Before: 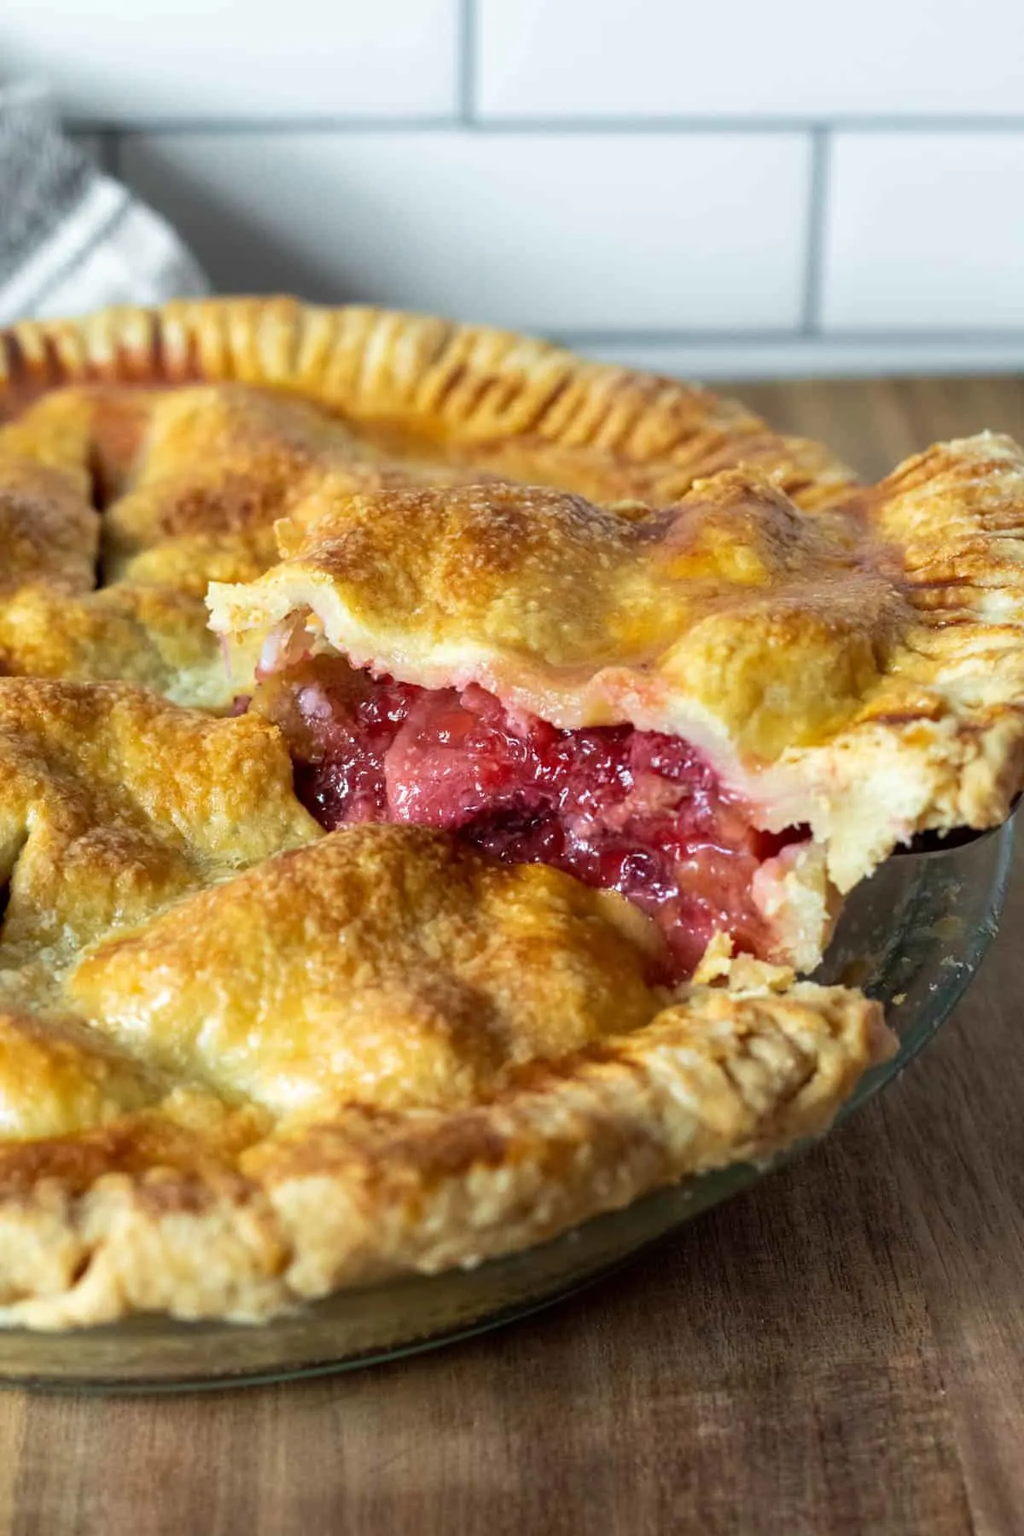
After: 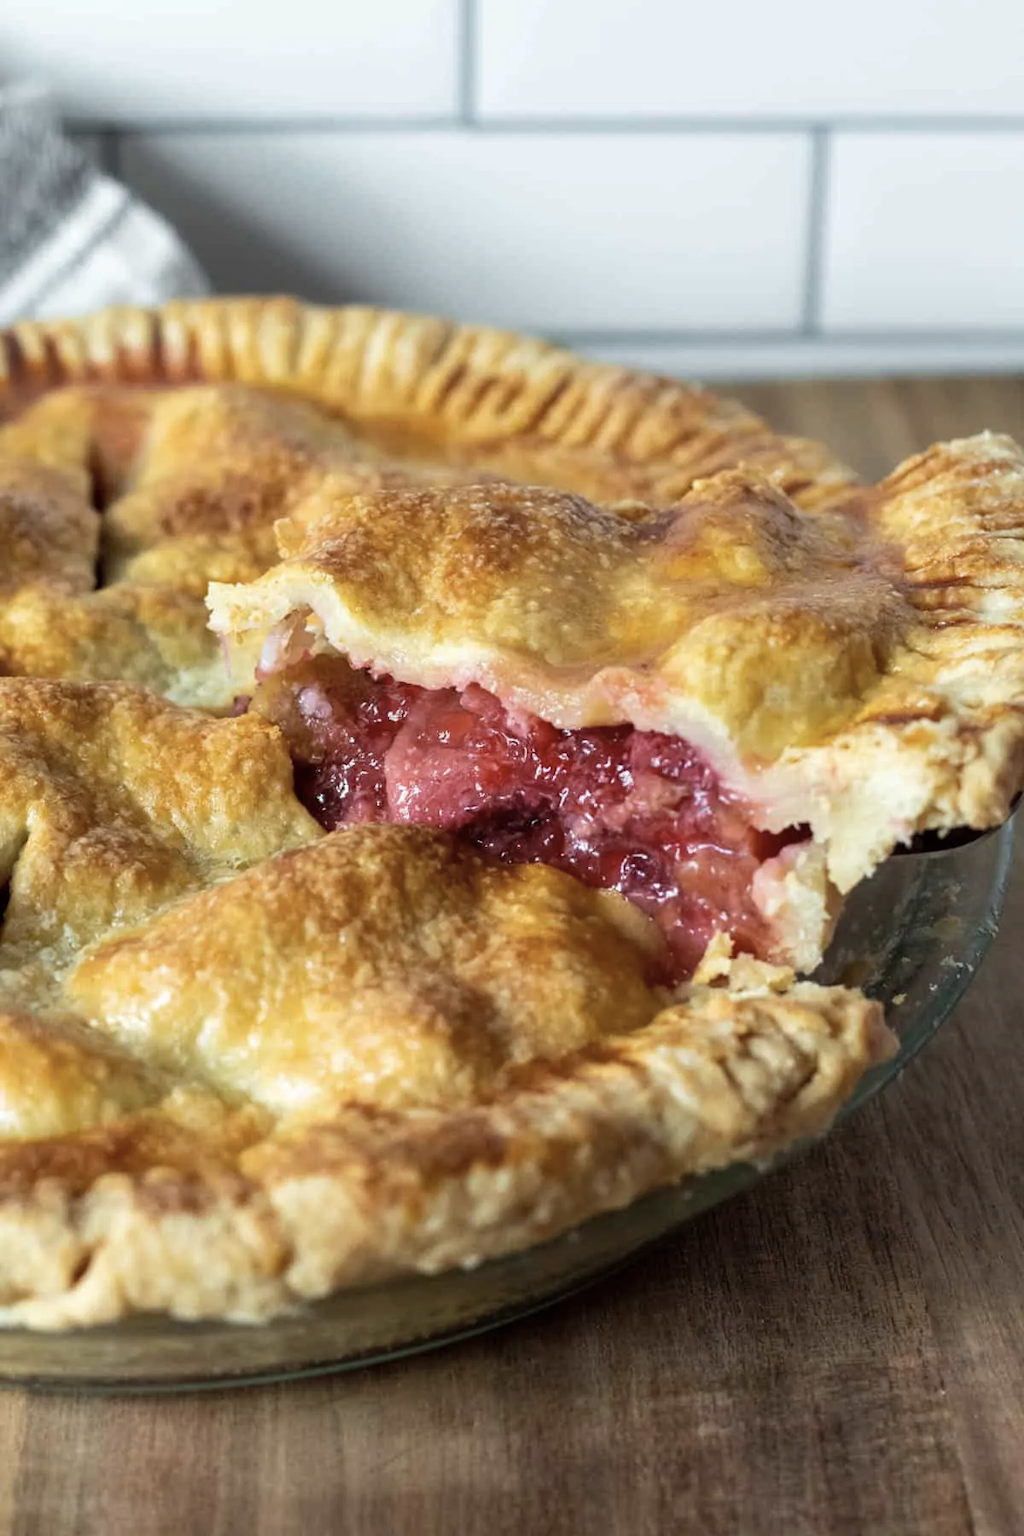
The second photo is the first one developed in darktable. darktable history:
color correction: highlights b* 0.026, saturation 0.792
